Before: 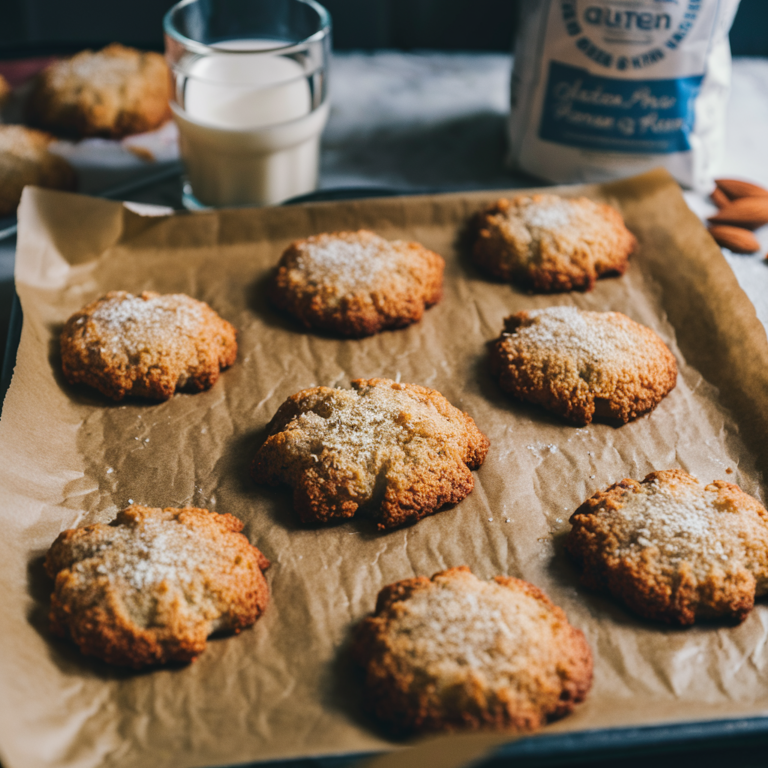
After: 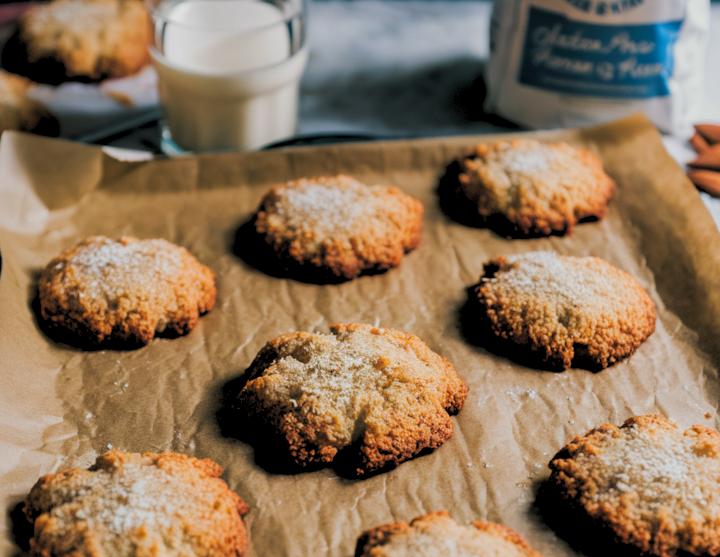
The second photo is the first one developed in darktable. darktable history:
crop: left 2.737%, top 7.287%, right 3.421%, bottom 20.179%
rgb levels: preserve colors sum RGB, levels [[0.038, 0.433, 0.934], [0, 0.5, 1], [0, 0.5, 1]]
